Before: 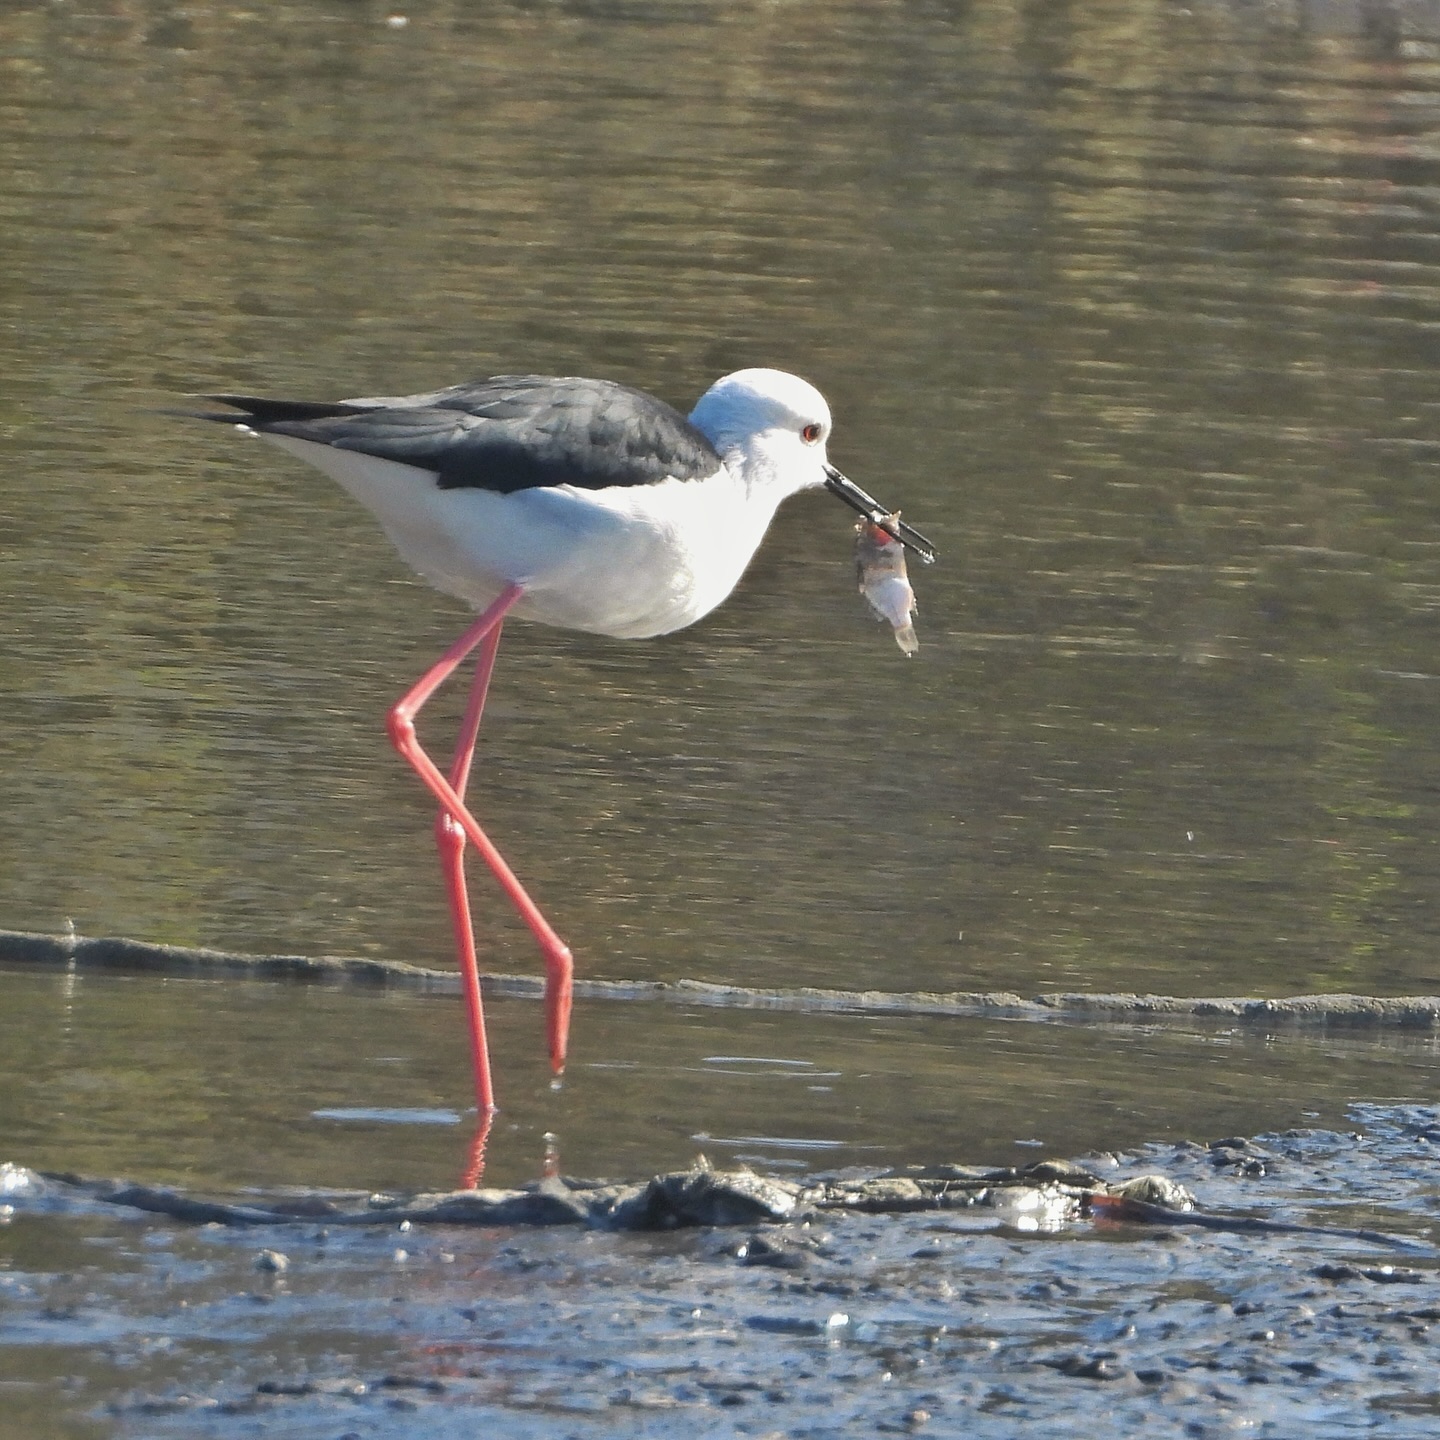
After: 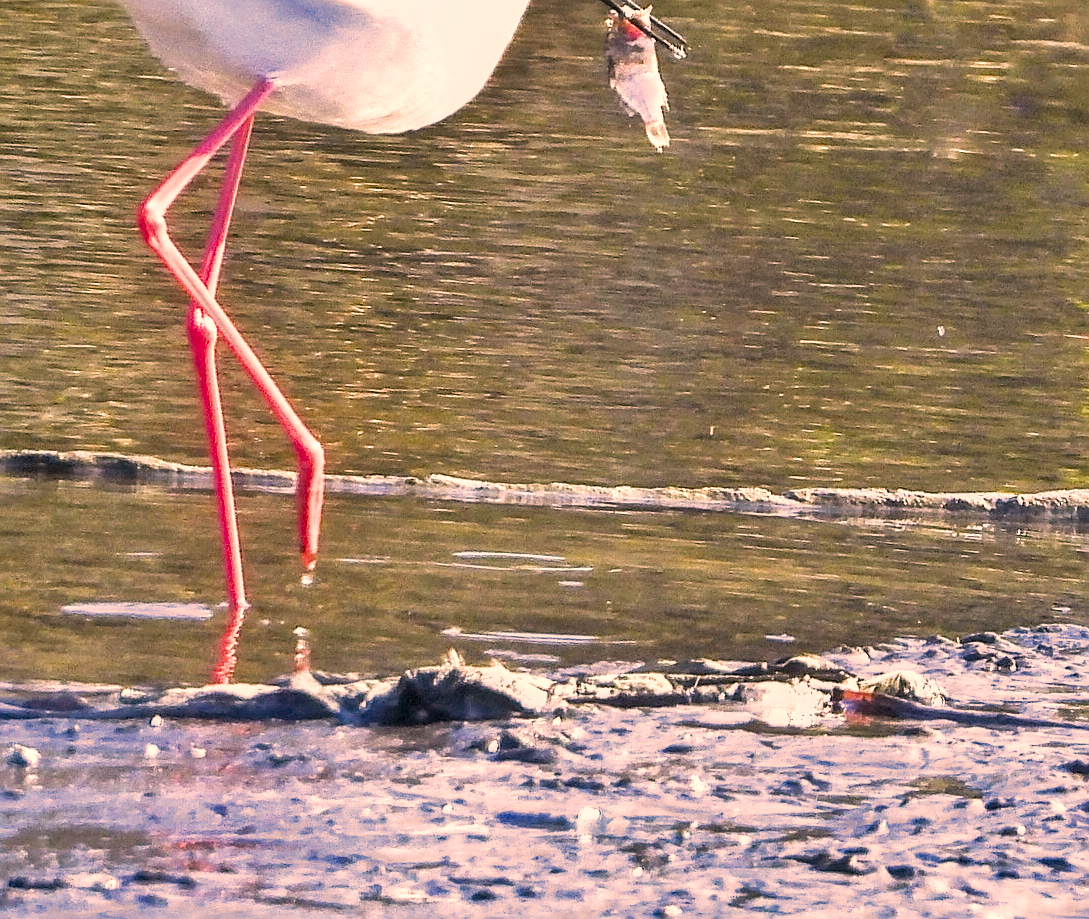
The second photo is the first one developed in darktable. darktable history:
white balance: red 0.967, blue 1.049
color balance rgb: linear chroma grading › global chroma 9%, perceptual saturation grading › global saturation 36%, perceptual saturation grading › shadows 35%, perceptual brilliance grading › global brilliance 21.21%, perceptual brilliance grading › shadows -35%, global vibrance 21.21%
exposure: exposure 0.74 EV, compensate highlight preservation false
local contrast: detail 130%
crop and rotate: left 17.299%, top 35.115%, right 7.015%, bottom 1.024%
filmic rgb: middle gray luminance 21.73%, black relative exposure -14 EV, white relative exposure 2.96 EV, threshold 6 EV, target black luminance 0%, hardness 8.81, latitude 59.69%, contrast 1.208, highlights saturation mix 5%, shadows ↔ highlights balance 41.6%, add noise in highlights 0, color science v3 (2019), use custom middle-gray values true, iterations of high-quality reconstruction 0, contrast in highlights soft, enable highlight reconstruction true
sharpen: on, module defaults
color correction: highlights a* 21.16, highlights b* 19.61
